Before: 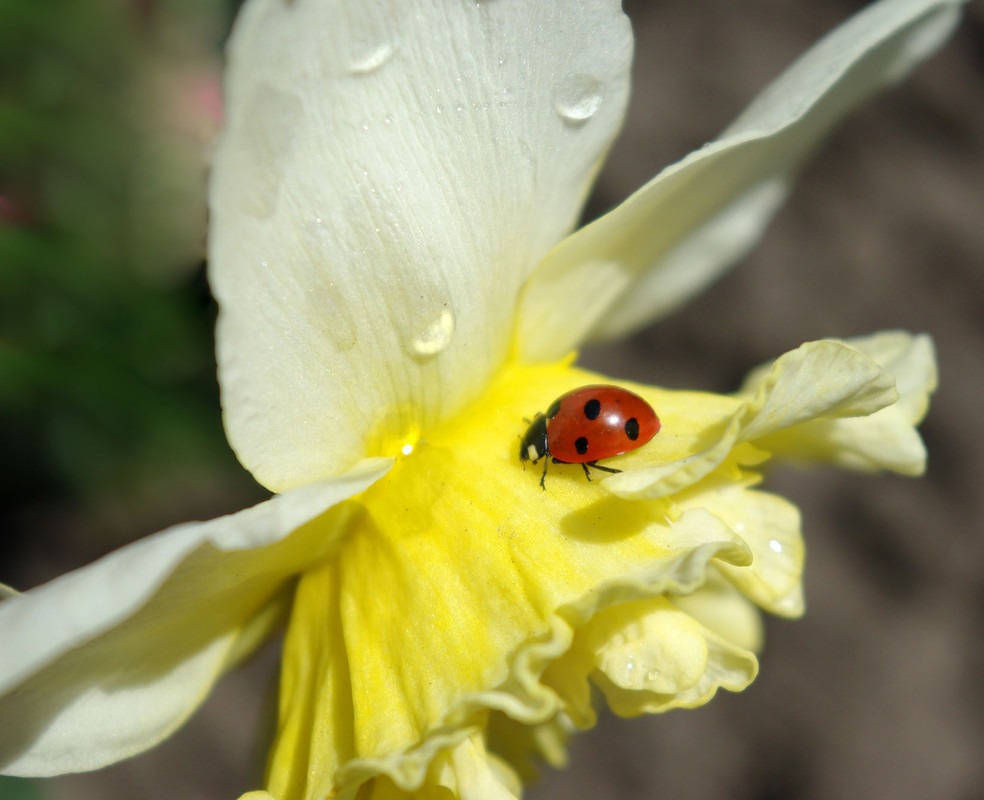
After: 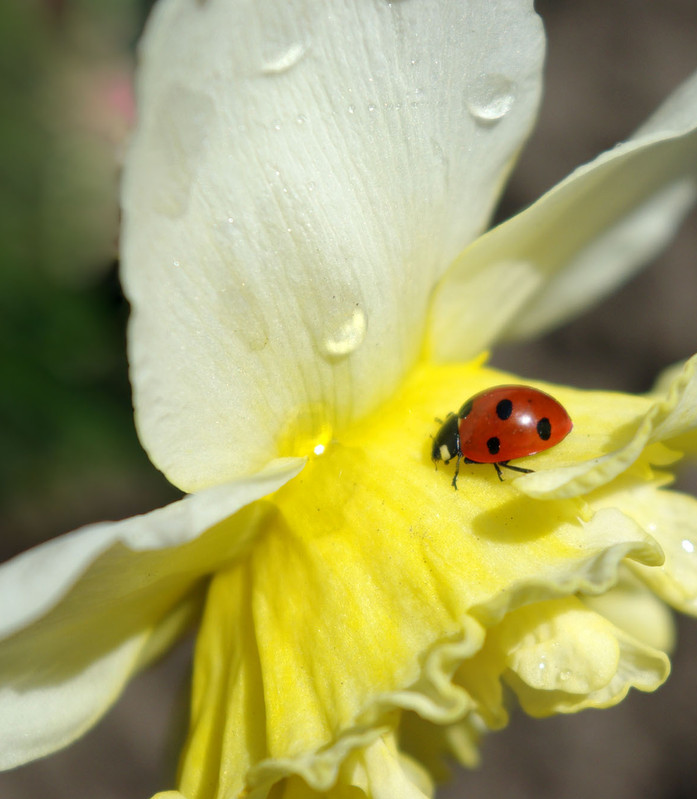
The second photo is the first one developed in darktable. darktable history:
crop and rotate: left 9.059%, right 20.068%
